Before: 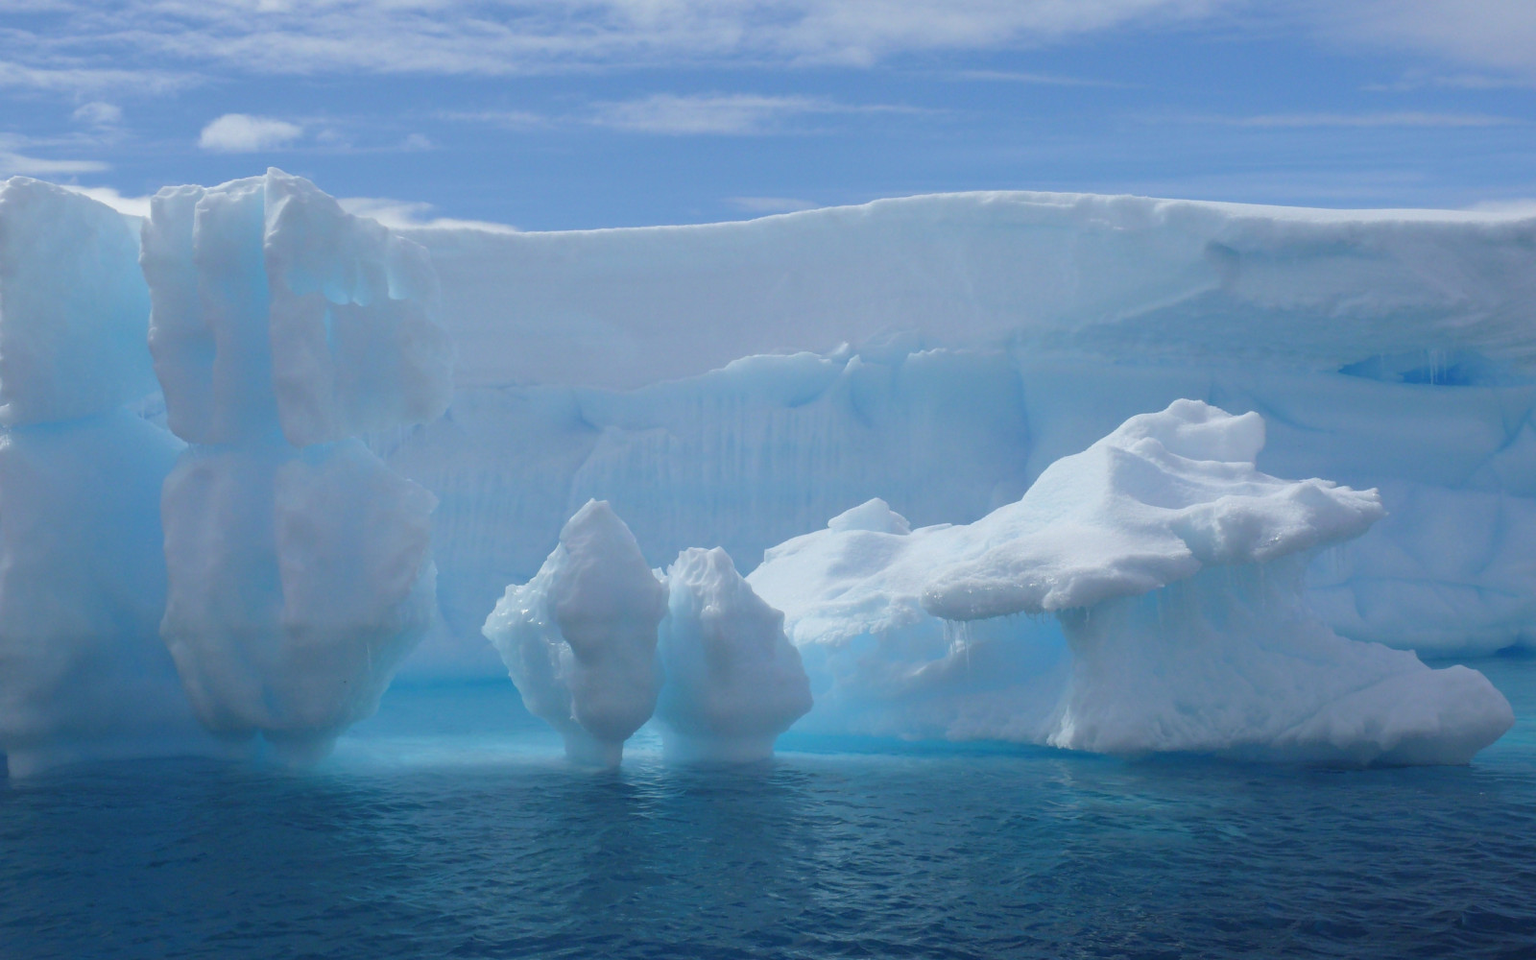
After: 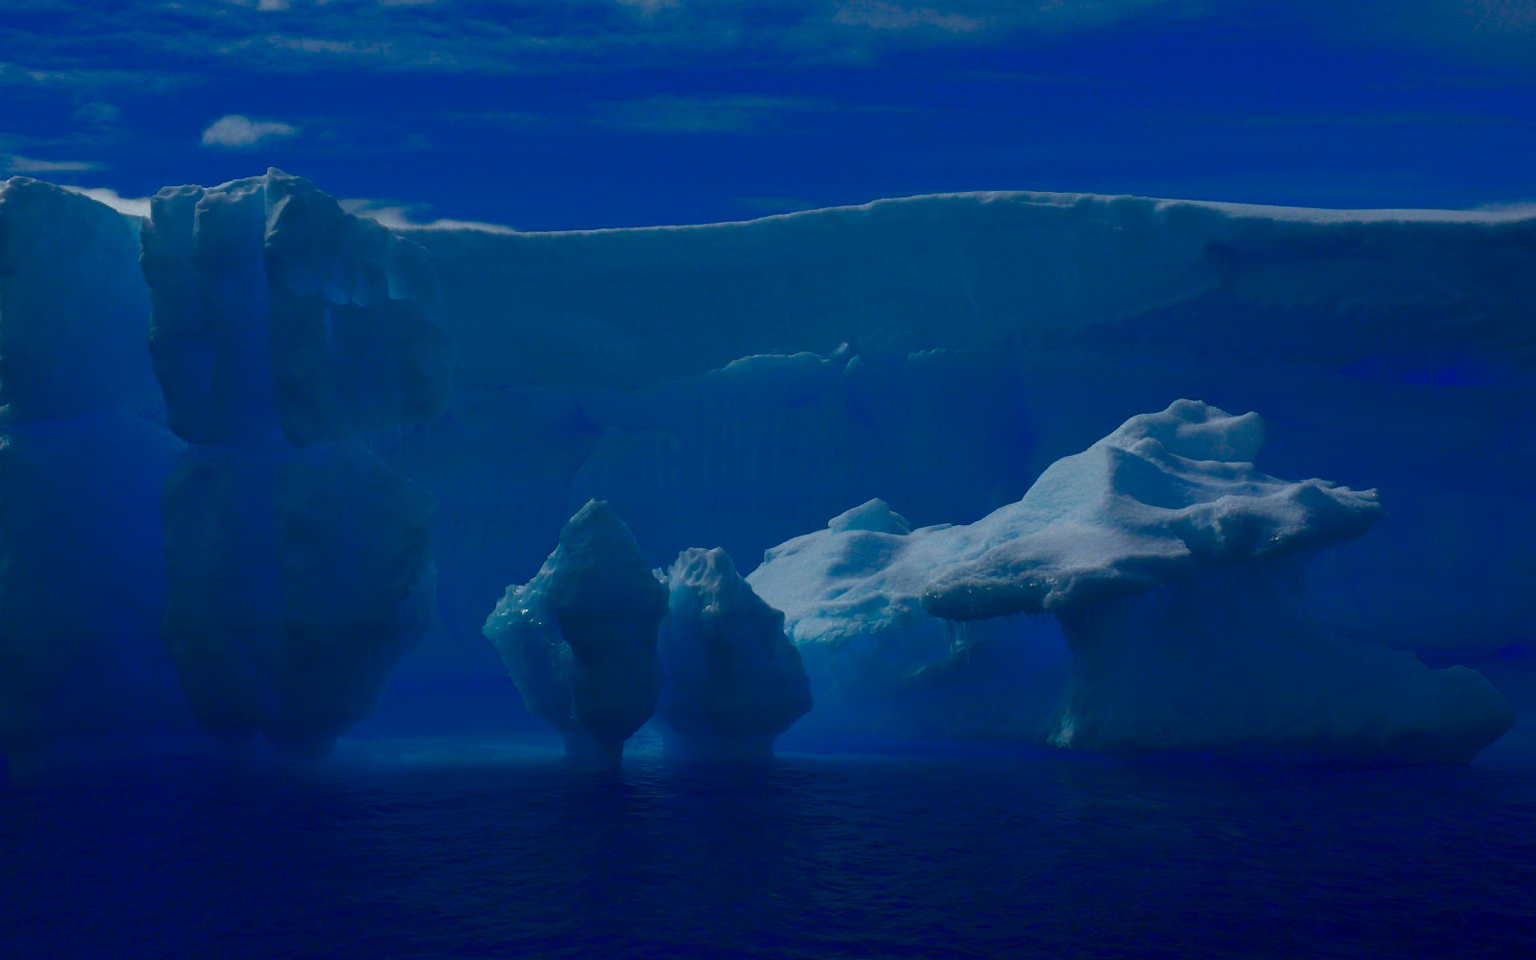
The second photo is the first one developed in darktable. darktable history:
contrast brightness saturation: brightness -1, saturation 1
color zones: curves: ch0 [(0, 0.425) (0.143, 0.422) (0.286, 0.42) (0.429, 0.419) (0.571, 0.419) (0.714, 0.42) (0.857, 0.422) (1, 0.425)]
